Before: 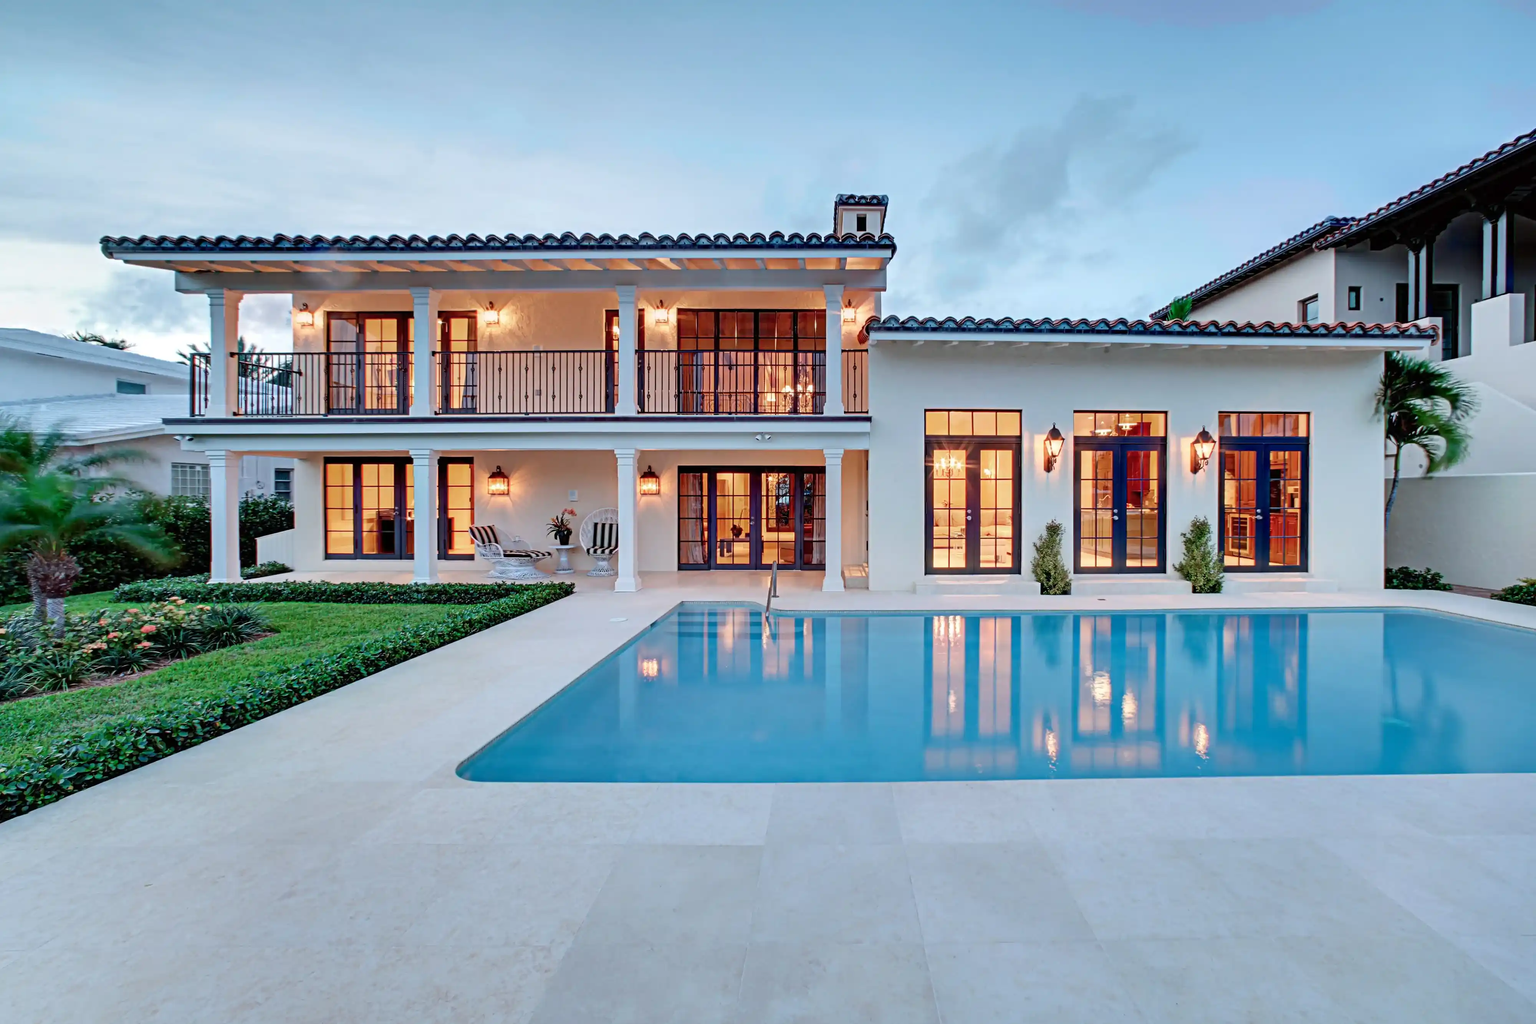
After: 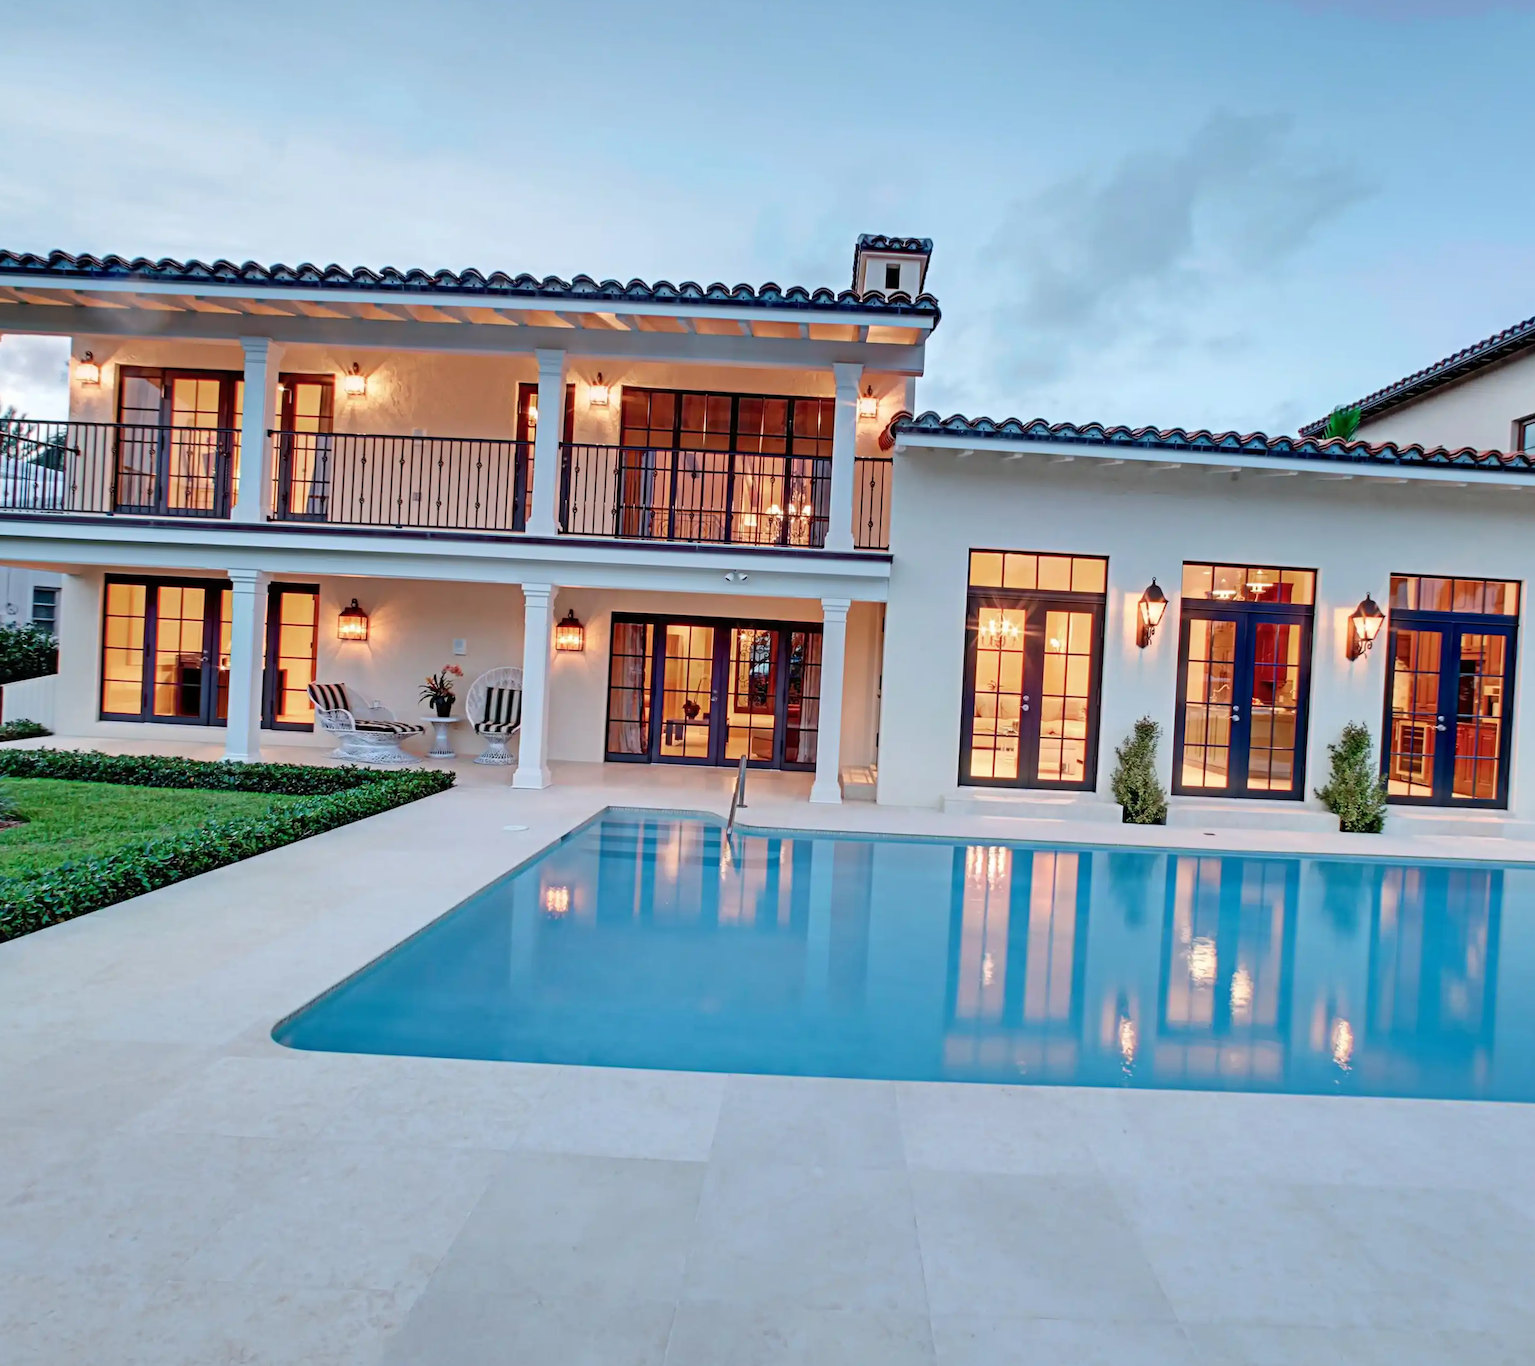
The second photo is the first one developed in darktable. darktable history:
crop and rotate: angle -2.89°, left 14.081%, top 0.022%, right 11.035%, bottom 0.059%
